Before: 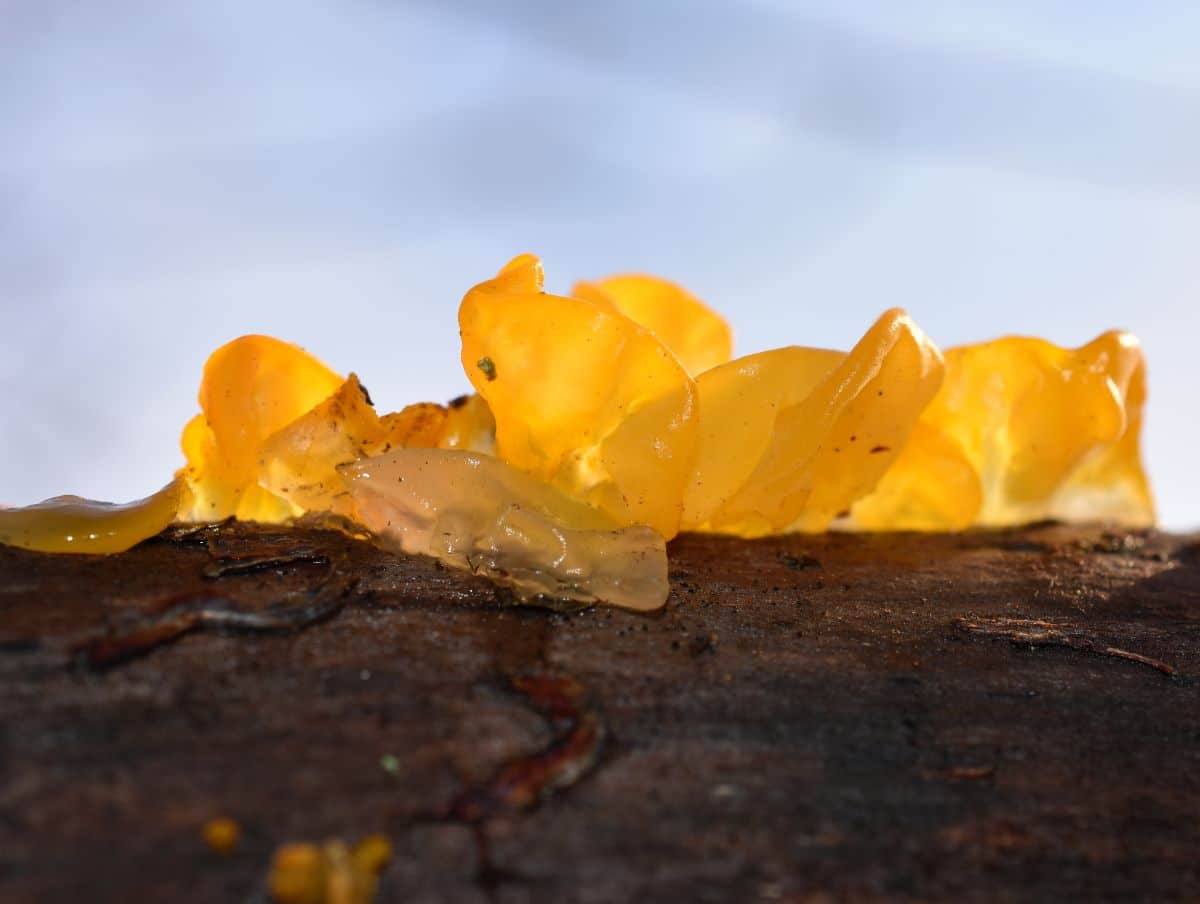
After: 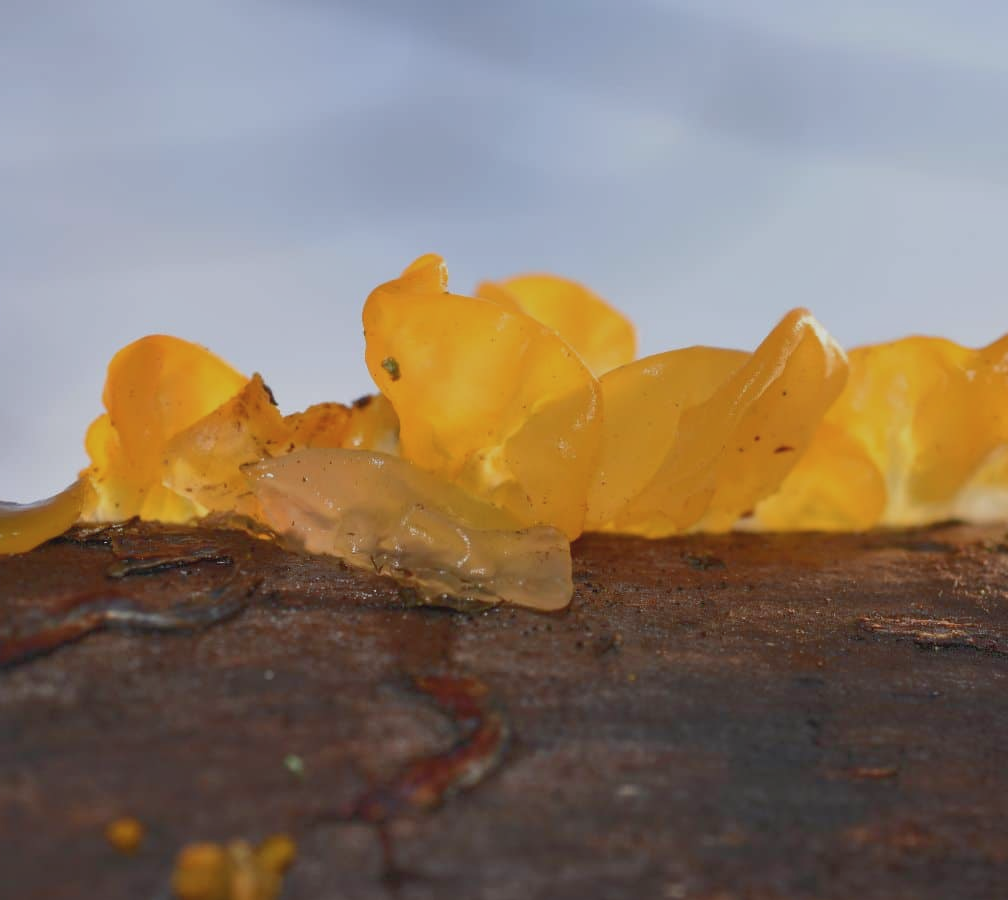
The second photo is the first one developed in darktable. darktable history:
rgb curve: curves: ch0 [(0, 0) (0.093, 0.159) (0.241, 0.265) (0.414, 0.42) (1, 1)], compensate middle gray true, preserve colors basic power
contrast brightness saturation: contrast -0.1, saturation -0.1
white balance: emerald 1
tone equalizer: -8 EV 0.25 EV, -7 EV 0.417 EV, -6 EV 0.417 EV, -5 EV 0.25 EV, -3 EV -0.25 EV, -2 EV -0.417 EV, -1 EV -0.417 EV, +0 EV -0.25 EV, edges refinement/feathering 500, mask exposure compensation -1.57 EV, preserve details guided filter
crop: left 8.026%, right 7.374%
